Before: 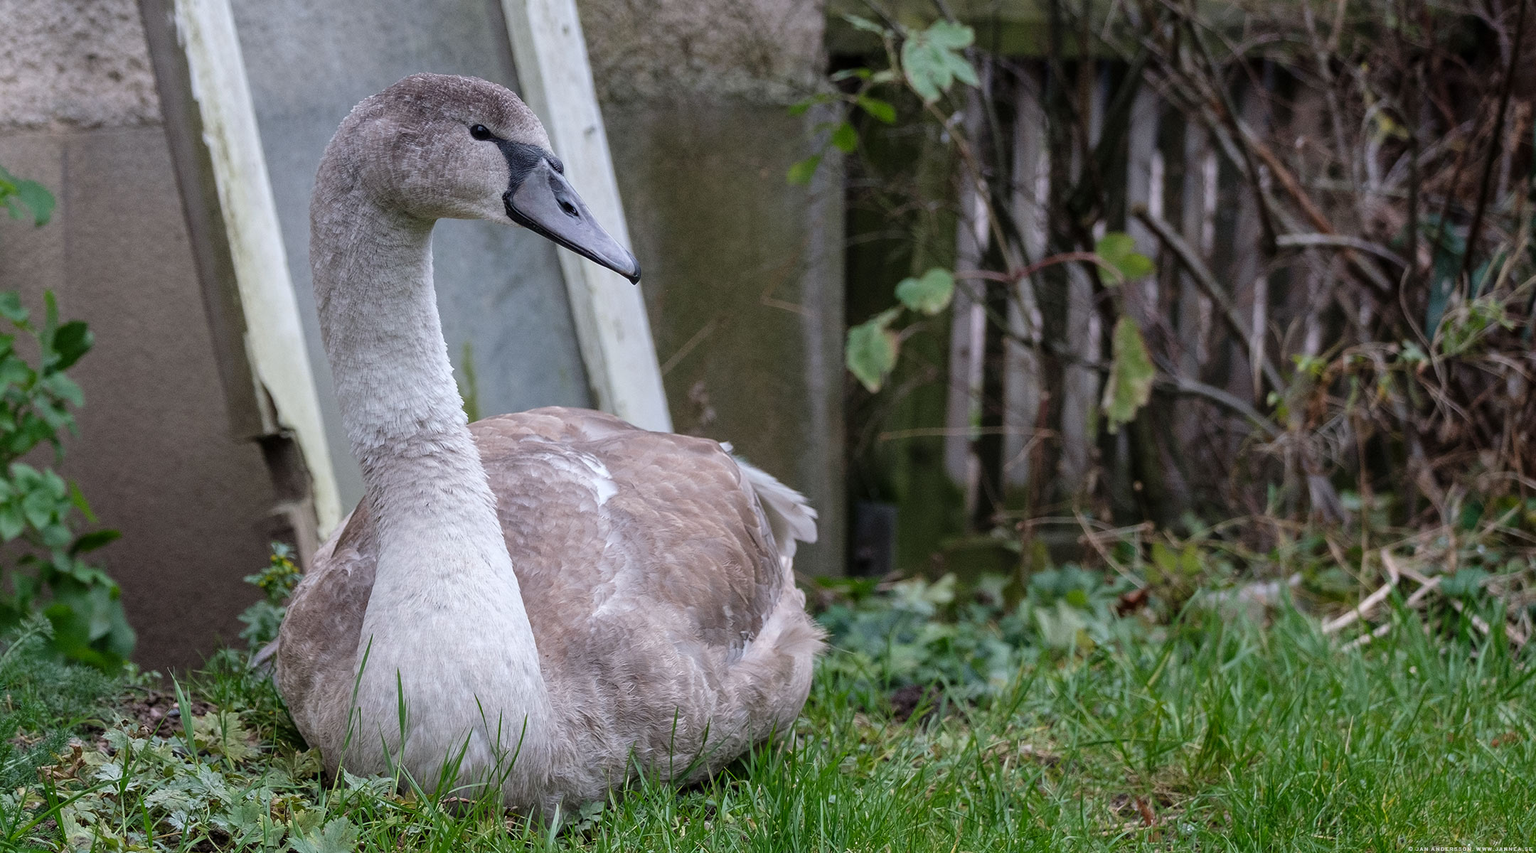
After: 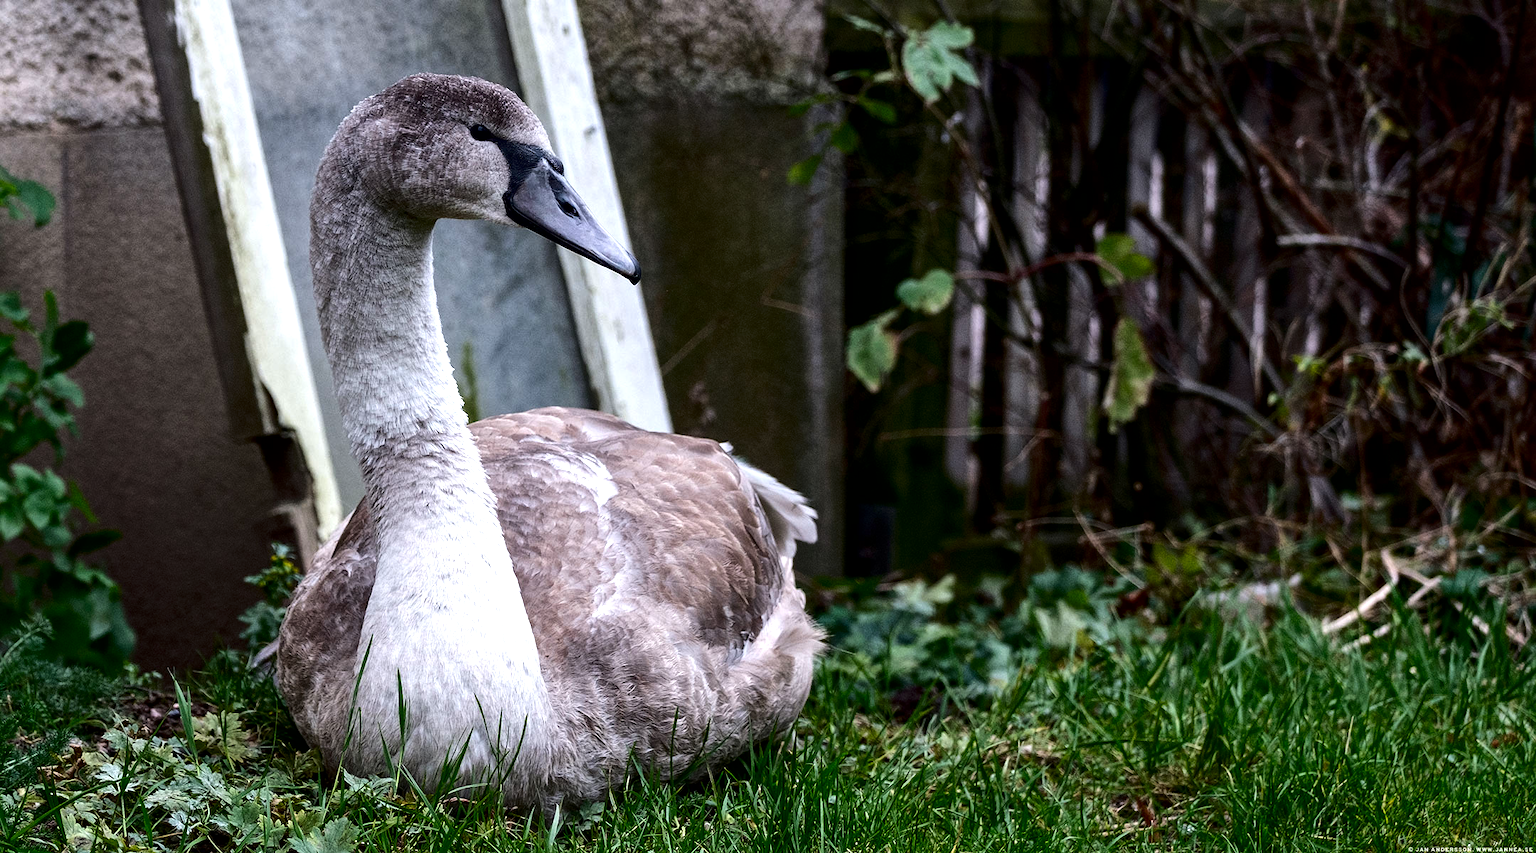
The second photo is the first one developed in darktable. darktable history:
local contrast: mode bilateral grid, contrast 20, coarseness 50, detail 120%, midtone range 0.2
tone equalizer: -8 EV -0.75 EV, -7 EV -0.7 EV, -6 EV -0.6 EV, -5 EV -0.4 EV, -3 EV 0.4 EV, -2 EV 0.6 EV, -1 EV 0.7 EV, +0 EV 0.75 EV, edges refinement/feathering 500, mask exposure compensation -1.57 EV, preserve details no
contrast brightness saturation: contrast 0.13, brightness -0.24, saturation 0.14
